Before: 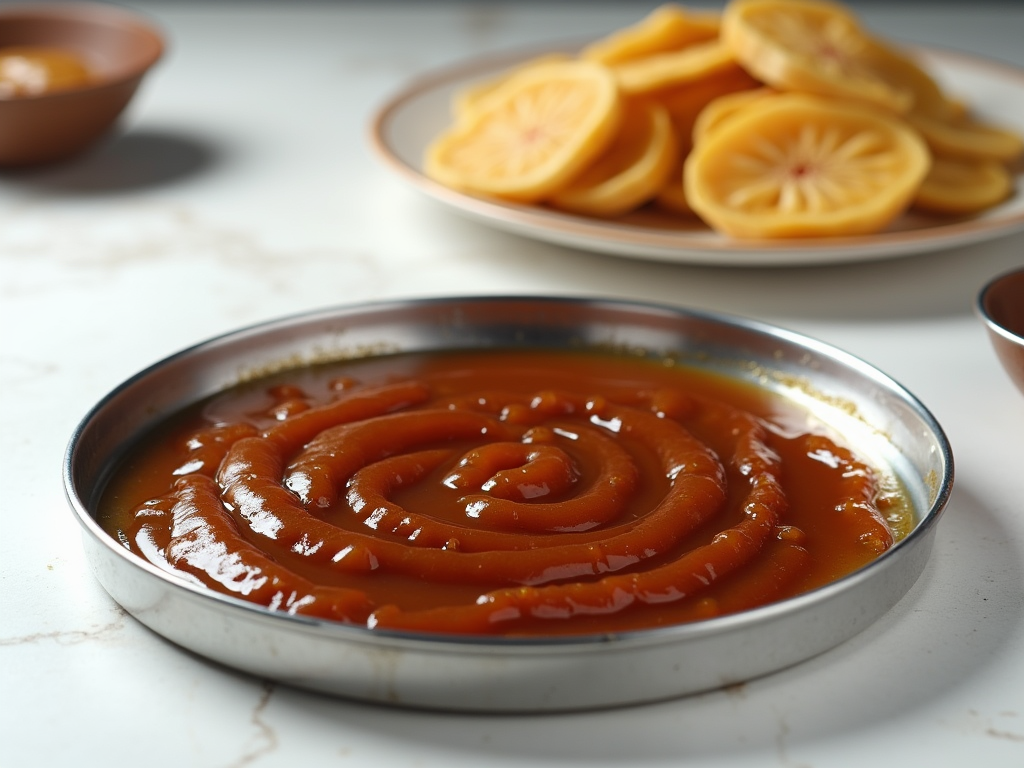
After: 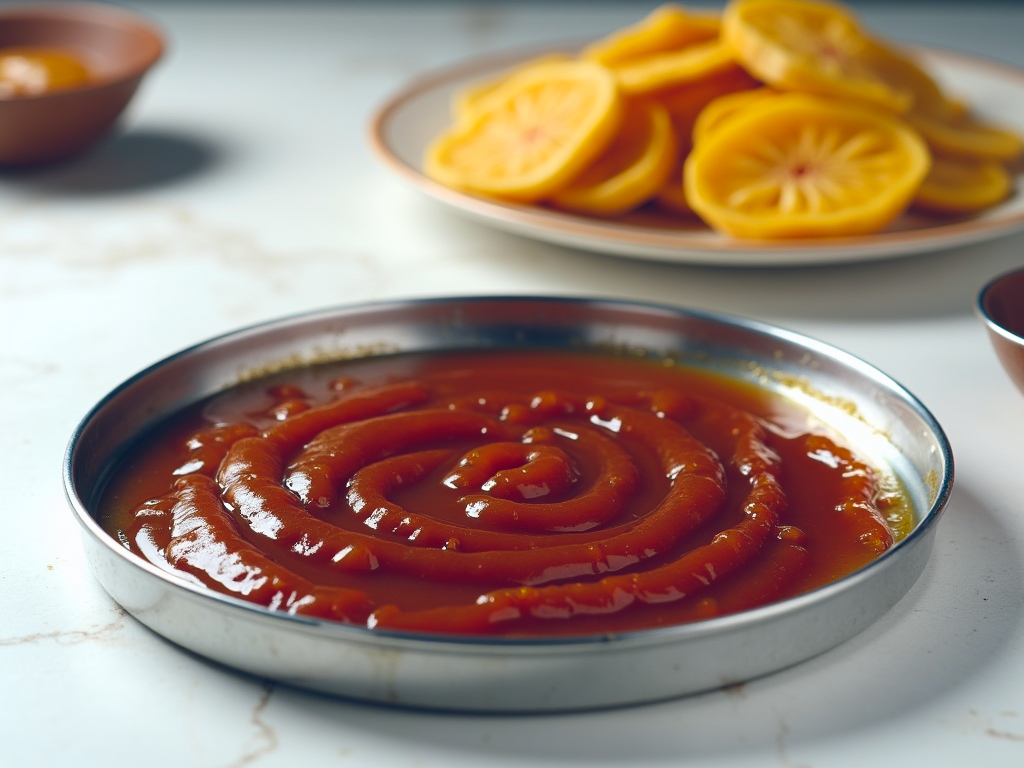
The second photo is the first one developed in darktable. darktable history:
color zones: curves: ch0 [(0, 0.5) (0.143, 0.5) (0.286, 0.5) (0.429, 0.5) (0.62, 0.489) (0.714, 0.445) (0.844, 0.496) (1, 0.5)]; ch1 [(0, 0.5) (0.143, 0.5) (0.286, 0.5) (0.429, 0.5) (0.571, 0.5) (0.714, 0.523) (0.857, 0.5) (1, 0.5)]
color balance rgb: shadows lift › luminance -7.348%, shadows lift › chroma 2.243%, shadows lift › hue 197.78°, global offset › luminance 0.387%, global offset › chroma 0.202%, global offset › hue 254.87°, perceptual saturation grading › global saturation 25.645%, global vibrance 20%
